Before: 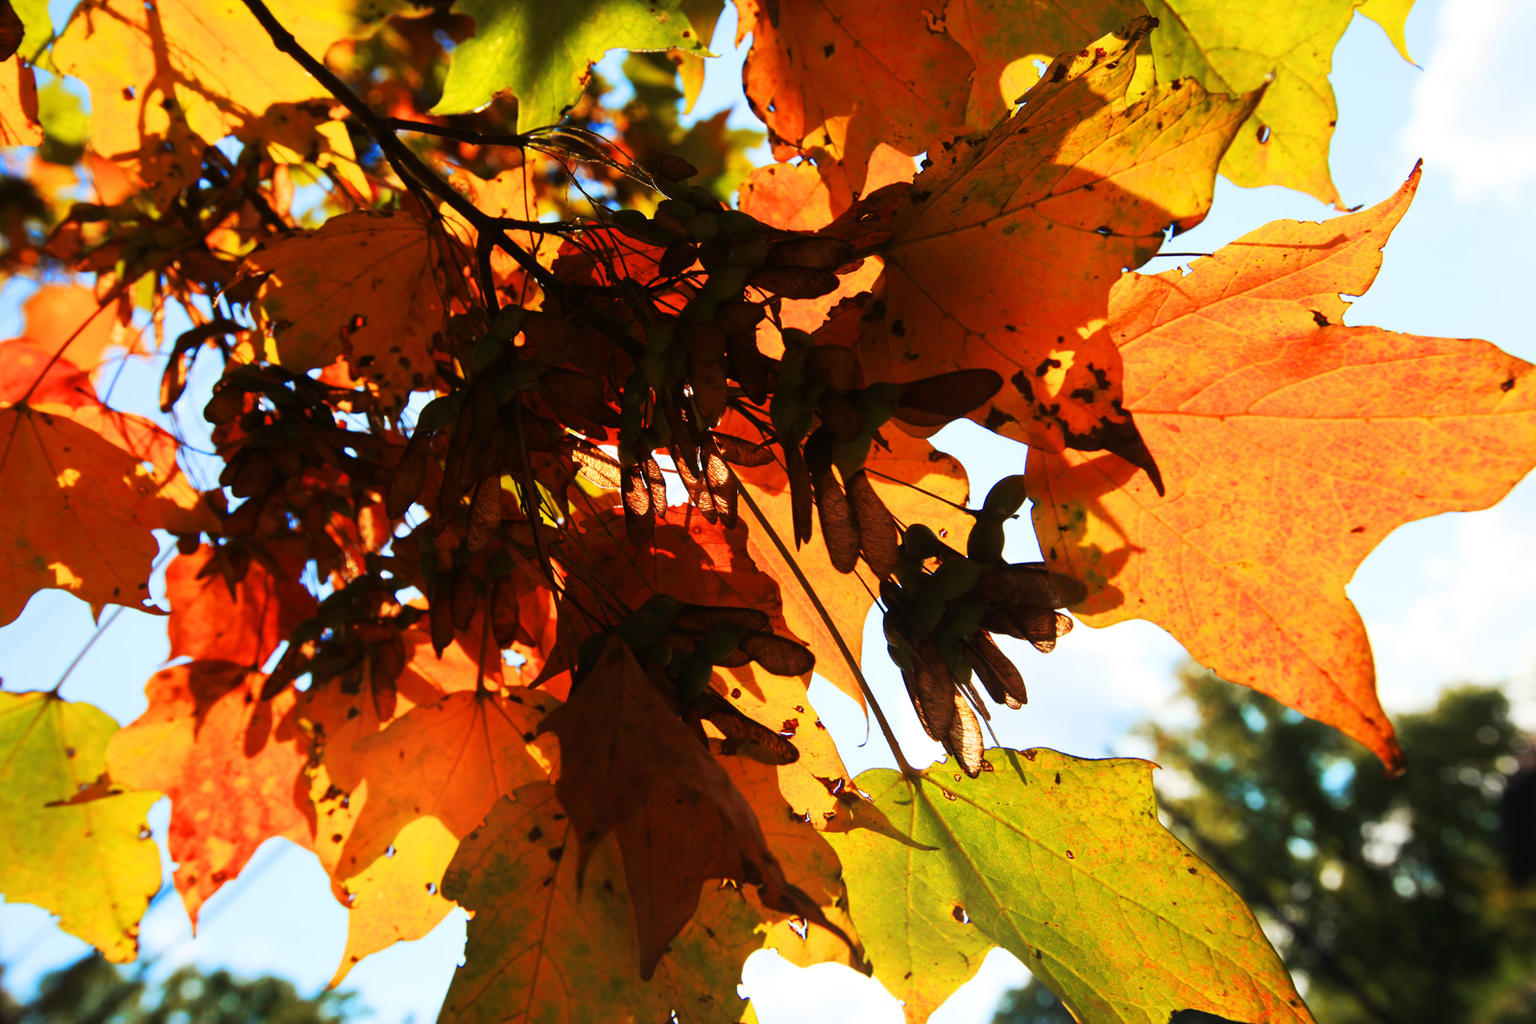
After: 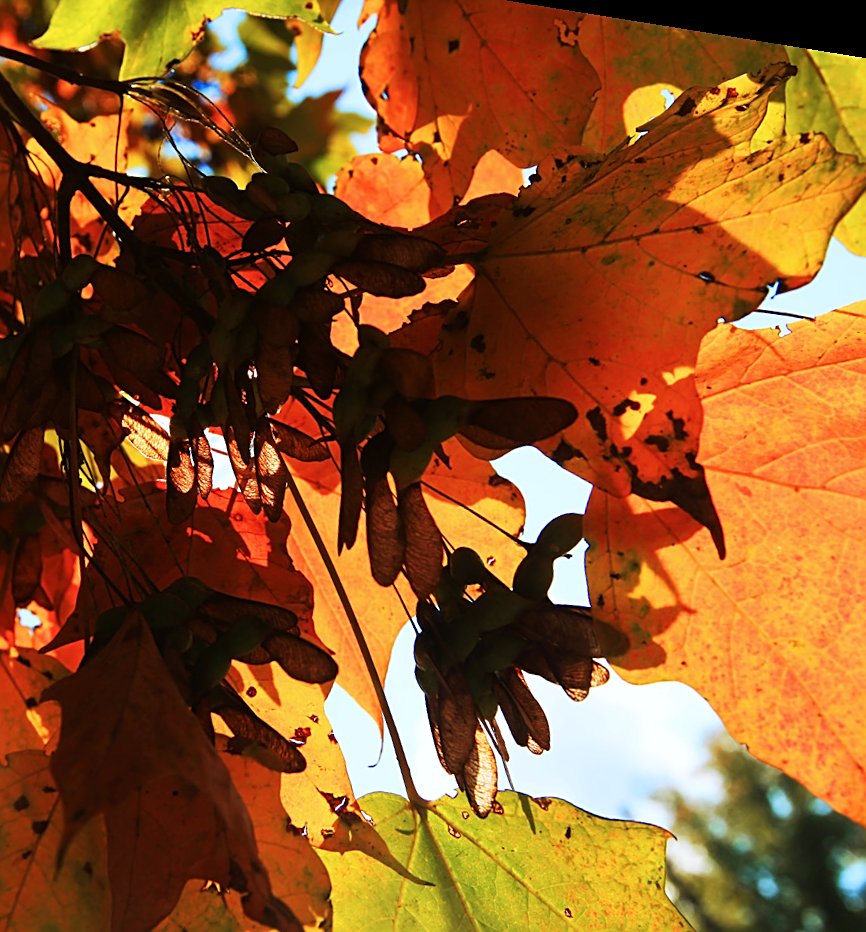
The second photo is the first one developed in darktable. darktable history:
crop: left 32.075%, top 10.976%, right 18.355%, bottom 17.596%
rotate and perspective: rotation 9.12°, automatic cropping off
color calibration: illuminant as shot in camera, x 0.358, y 0.373, temperature 4628.91 K
sharpen: on, module defaults
